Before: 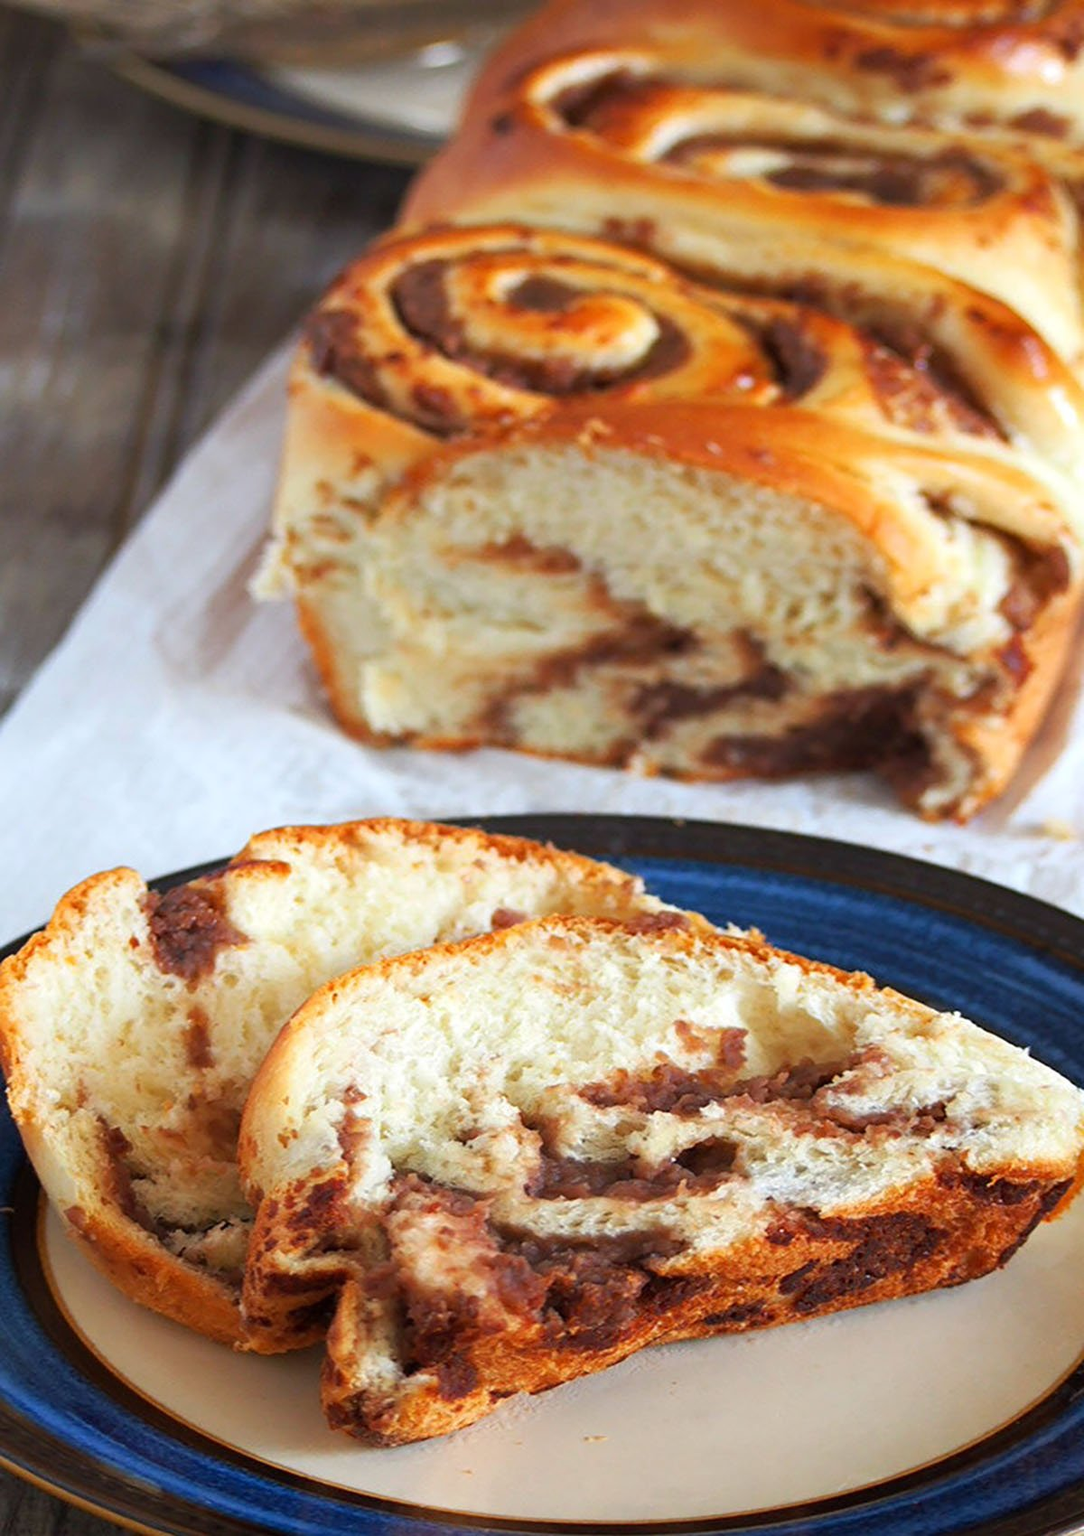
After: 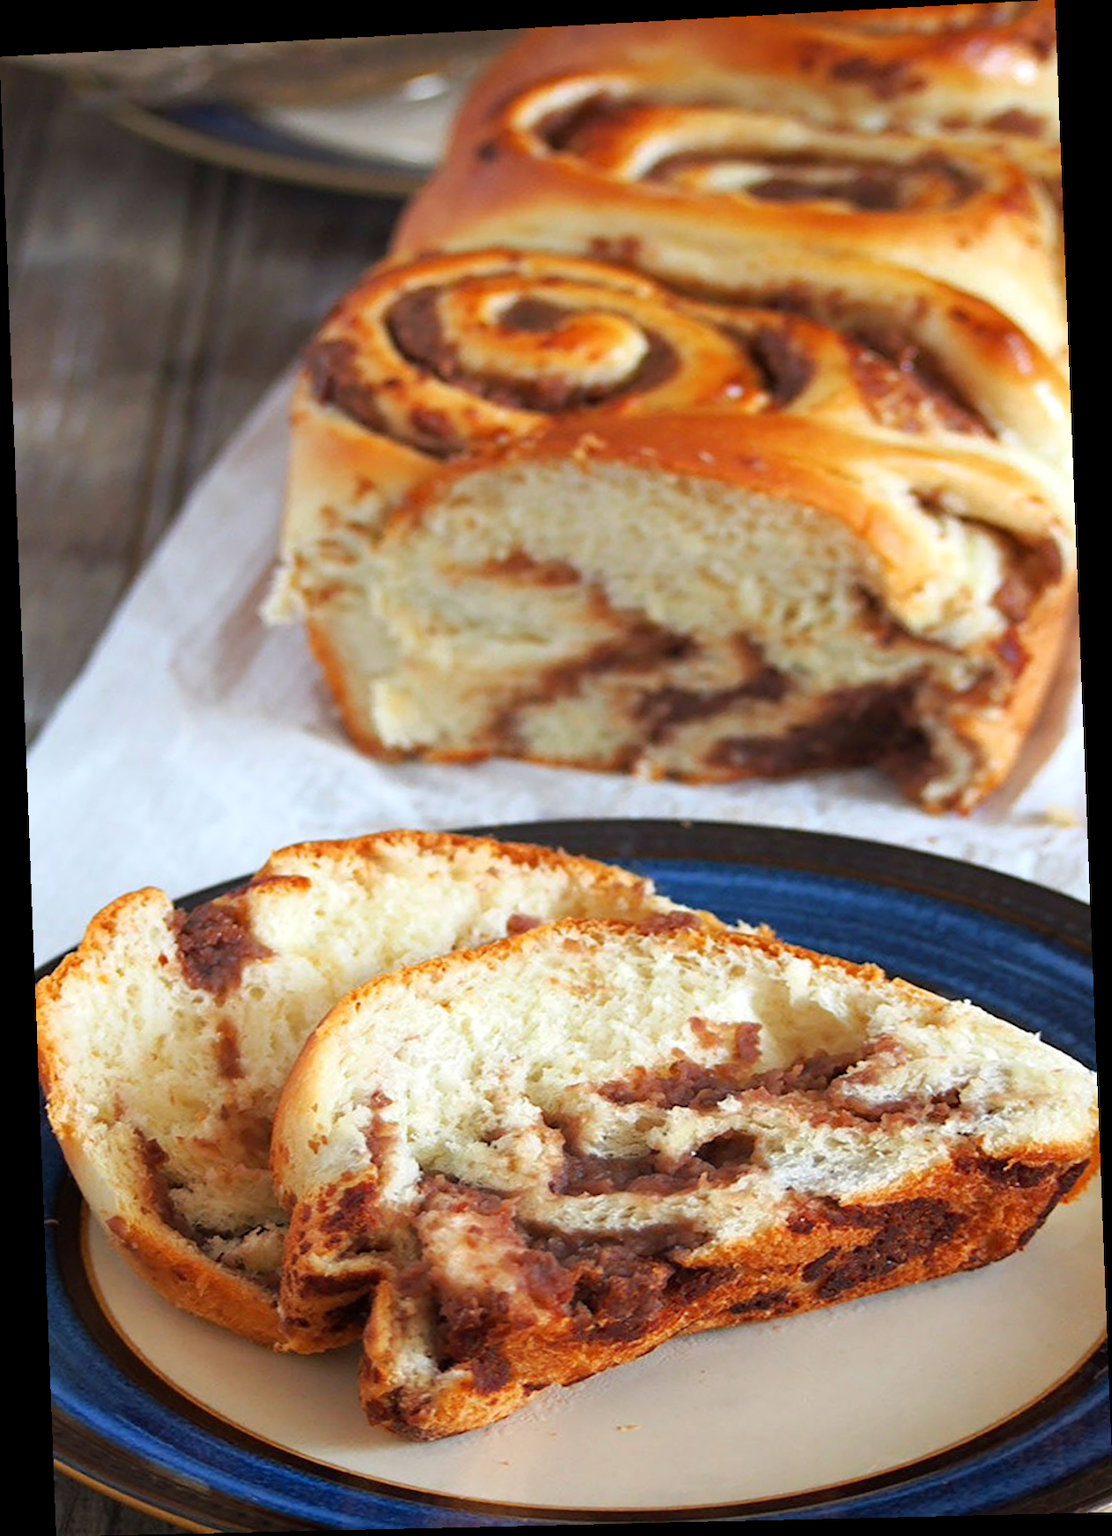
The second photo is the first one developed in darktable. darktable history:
tone equalizer: -8 EV -1.84 EV, -7 EV -1.16 EV, -6 EV -1.62 EV, smoothing diameter 25%, edges refinement/feathering 10, preserve details guided filter
rotate and perspective: rotation -2.22°, lens shift (horizontal) -0.022, automatic cropping off
rgb levels: preserve colors max RGB
white balance: red 1, blue 1
